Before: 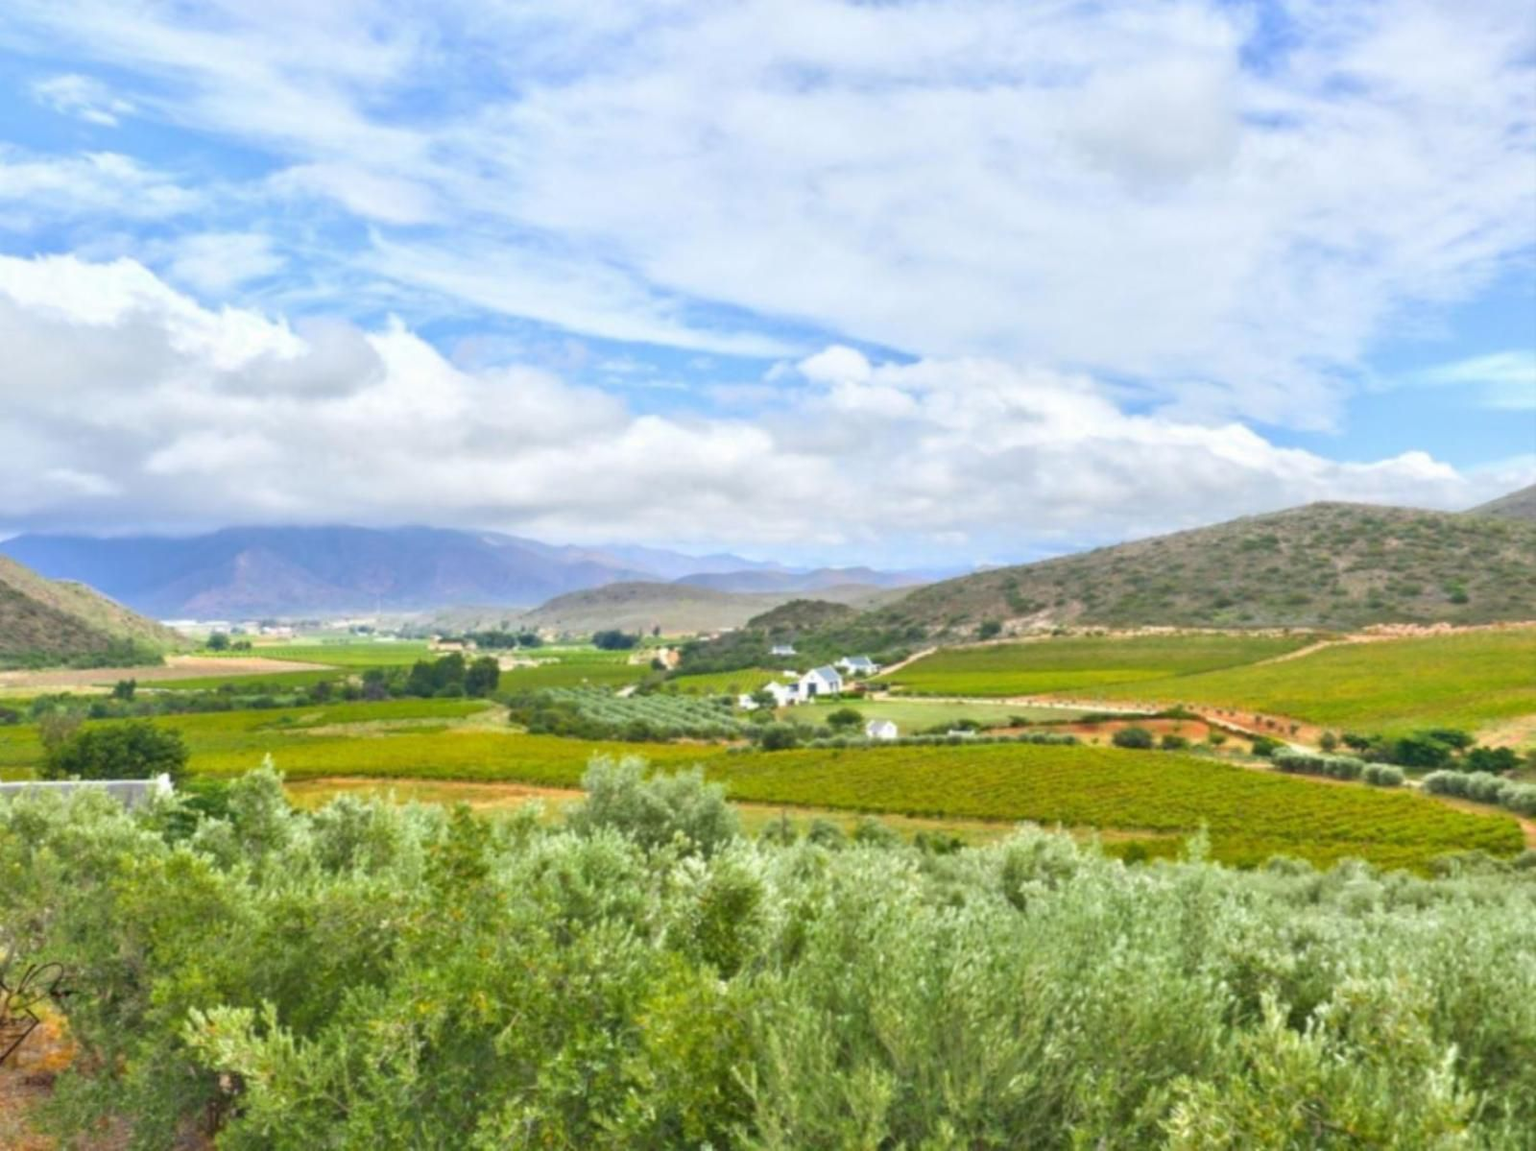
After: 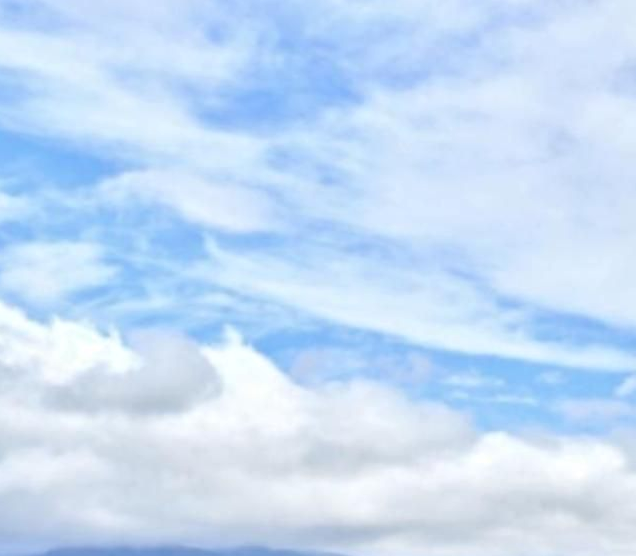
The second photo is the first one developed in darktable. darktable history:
contrast equalizer: octaves 7, y [[0.511, 0.558, 0.631, 0.632, 0.559, 0.512], [0.5 ×6], [0.5 ×6], [0 ×6], [0 ×6]], mix 0.356
crop and rotate: left 11.261%, top 0.103%, right 48.952%, bottom 53.499%
